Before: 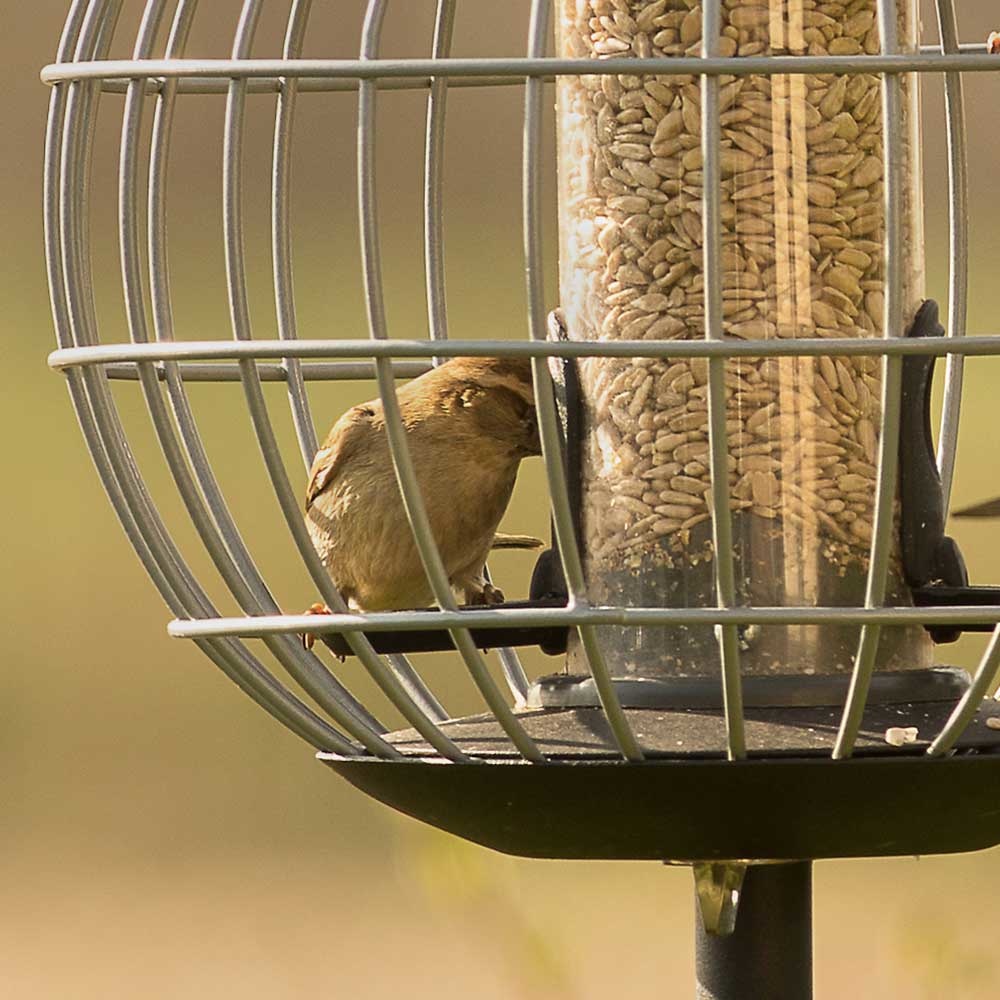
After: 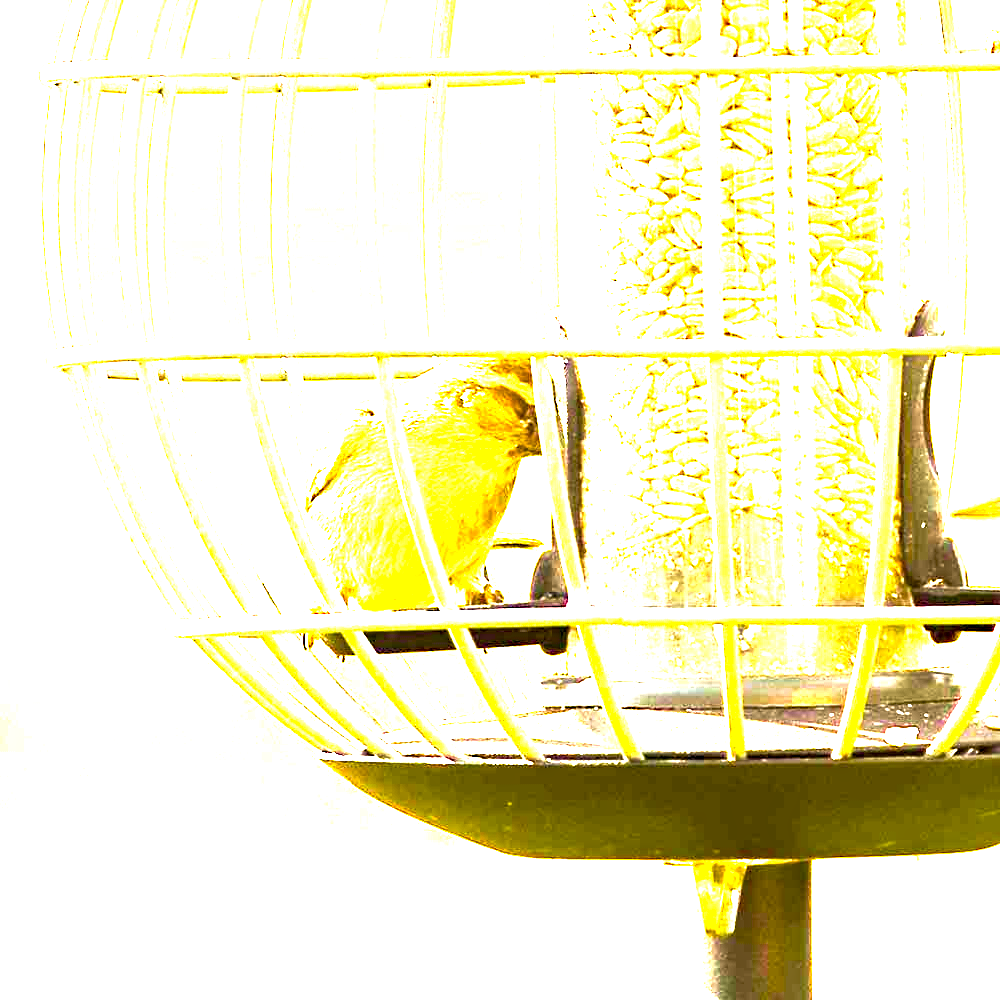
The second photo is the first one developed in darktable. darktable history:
velvia: on, module defaults
color balance rgb: perceptual saturation grading › global saturation 25%, perceptual brilliance grading › global brilliance 35%, perceptual brilliance grading › highlights 50%, perceptual brilliance grading › mid-tones 60%, perceptual brilliance grading › shadows 35%, global vibrance 20%
haze removal: compatibility mode true, adaptive false
exposure: black level correction 0.001, exposure 1.822 EV, compensate exposure bias true, compensate highlight preservation false
